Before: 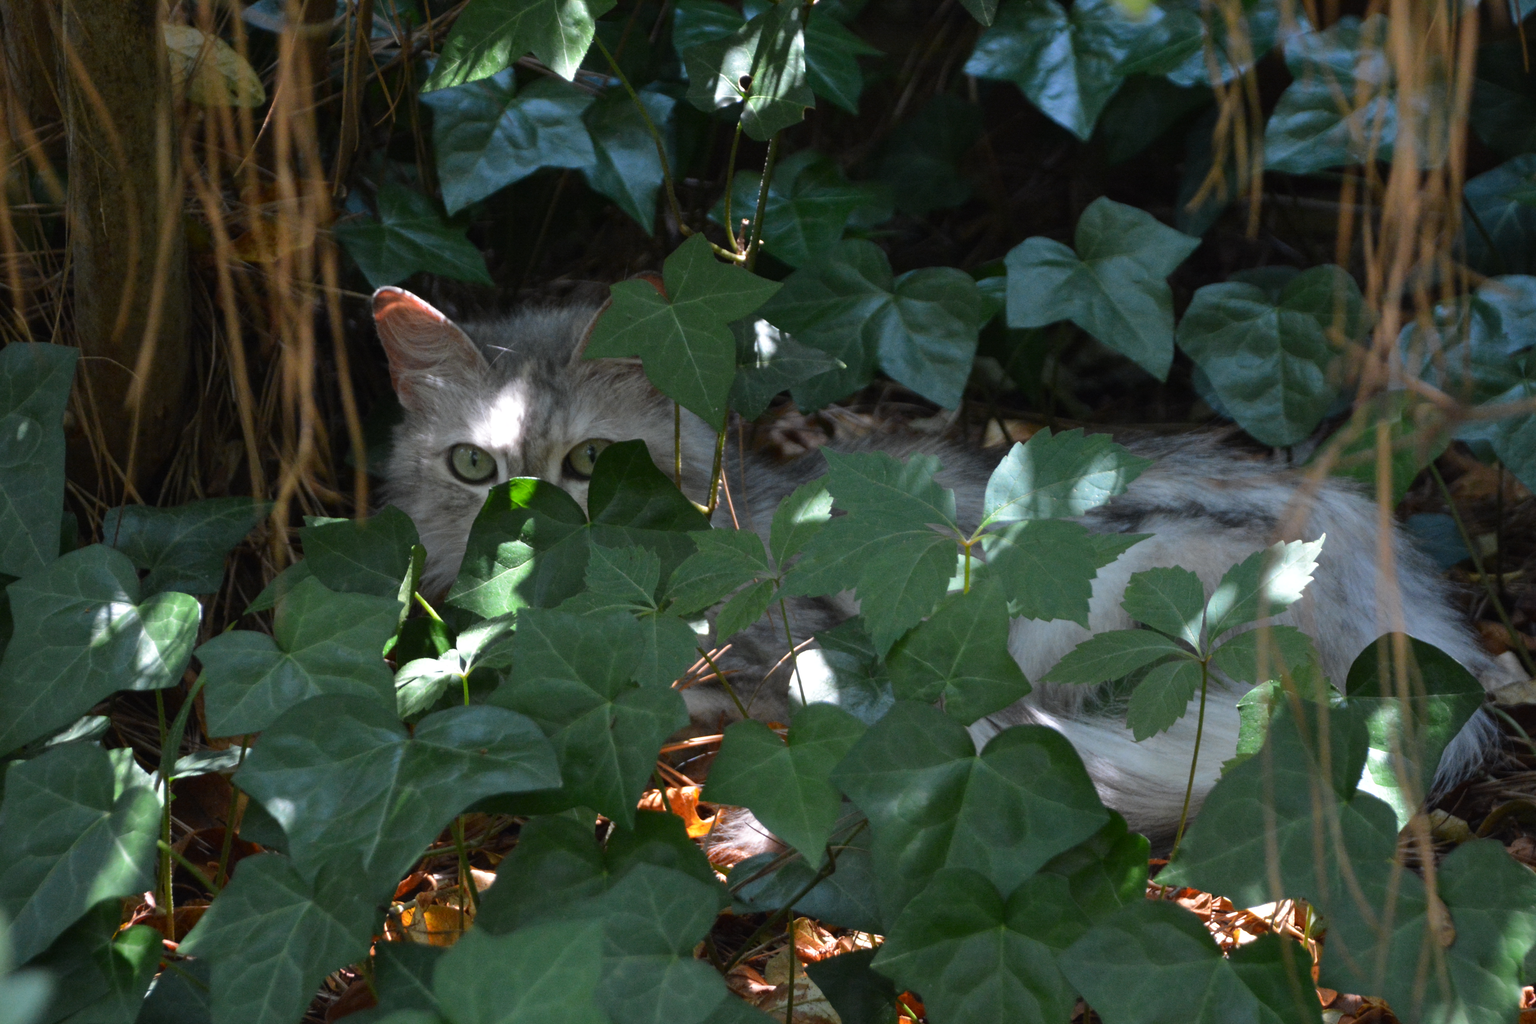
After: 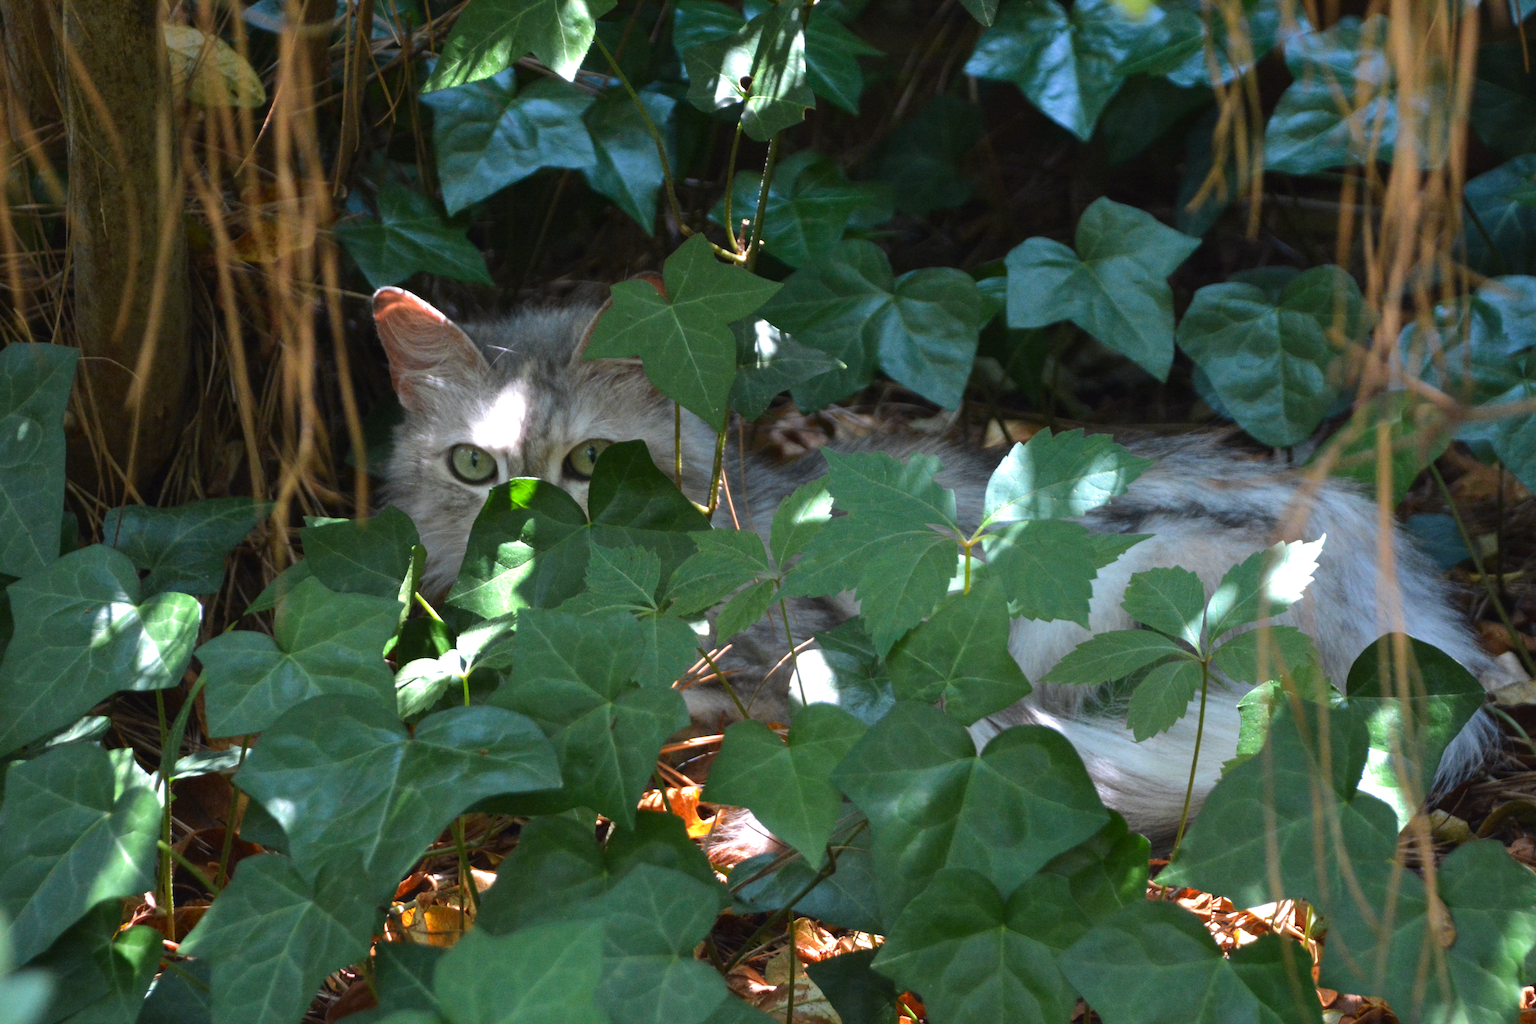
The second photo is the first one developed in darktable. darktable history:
exposure: exposure 0.6 EV, compensate highlight preservation false
velvia: on, module defaults
